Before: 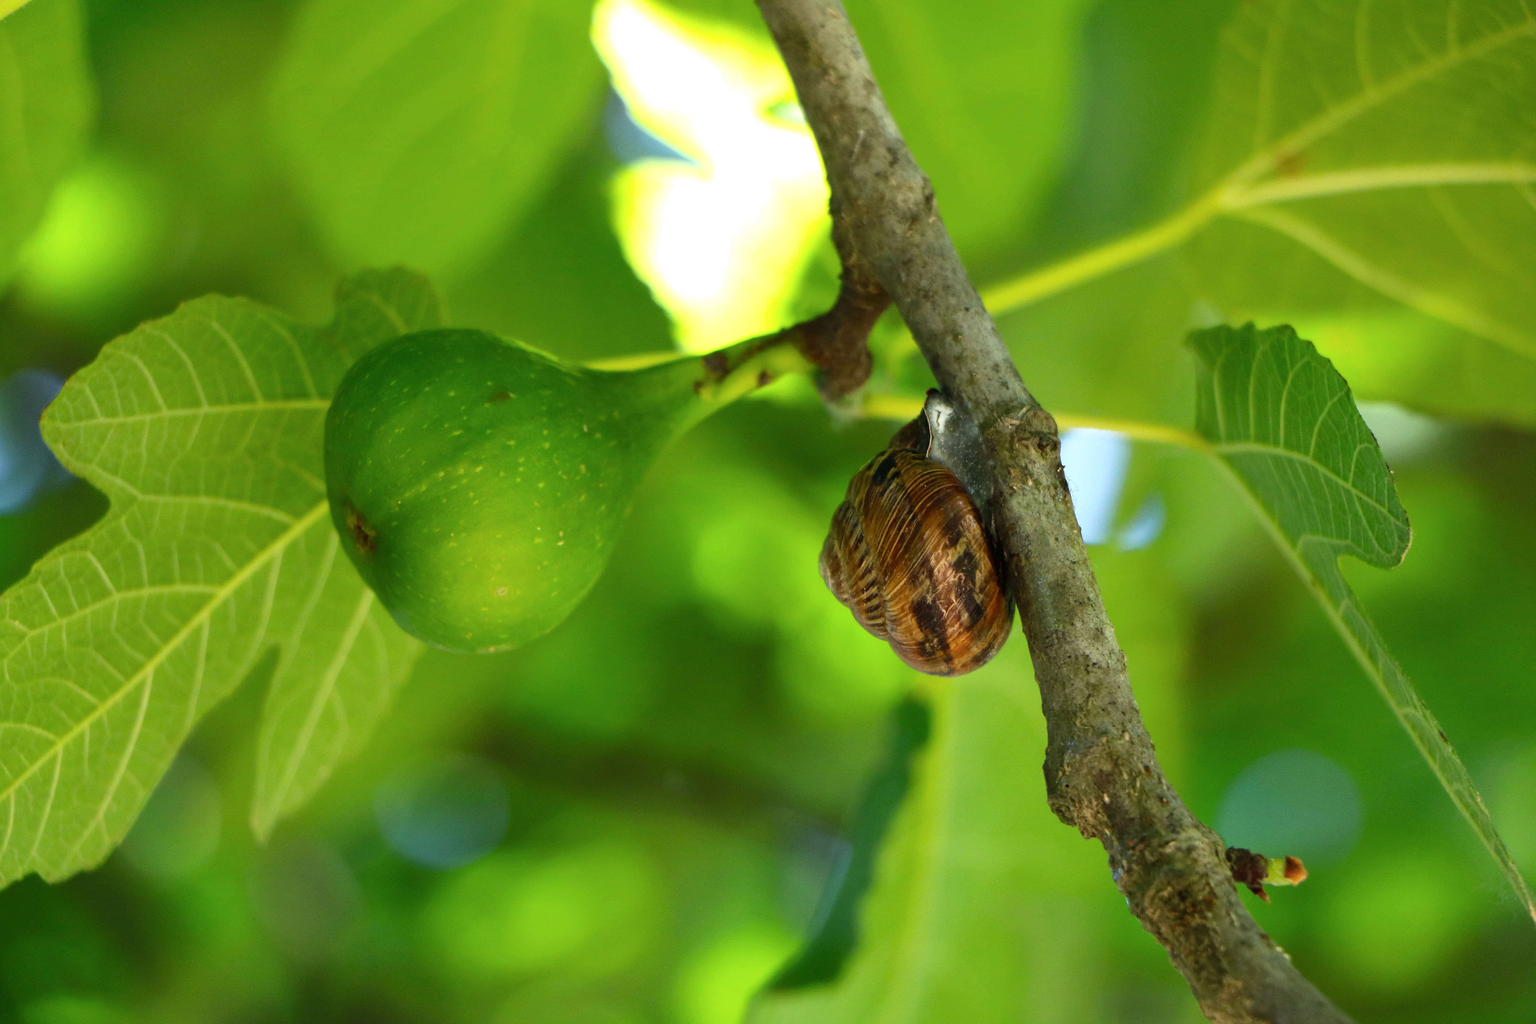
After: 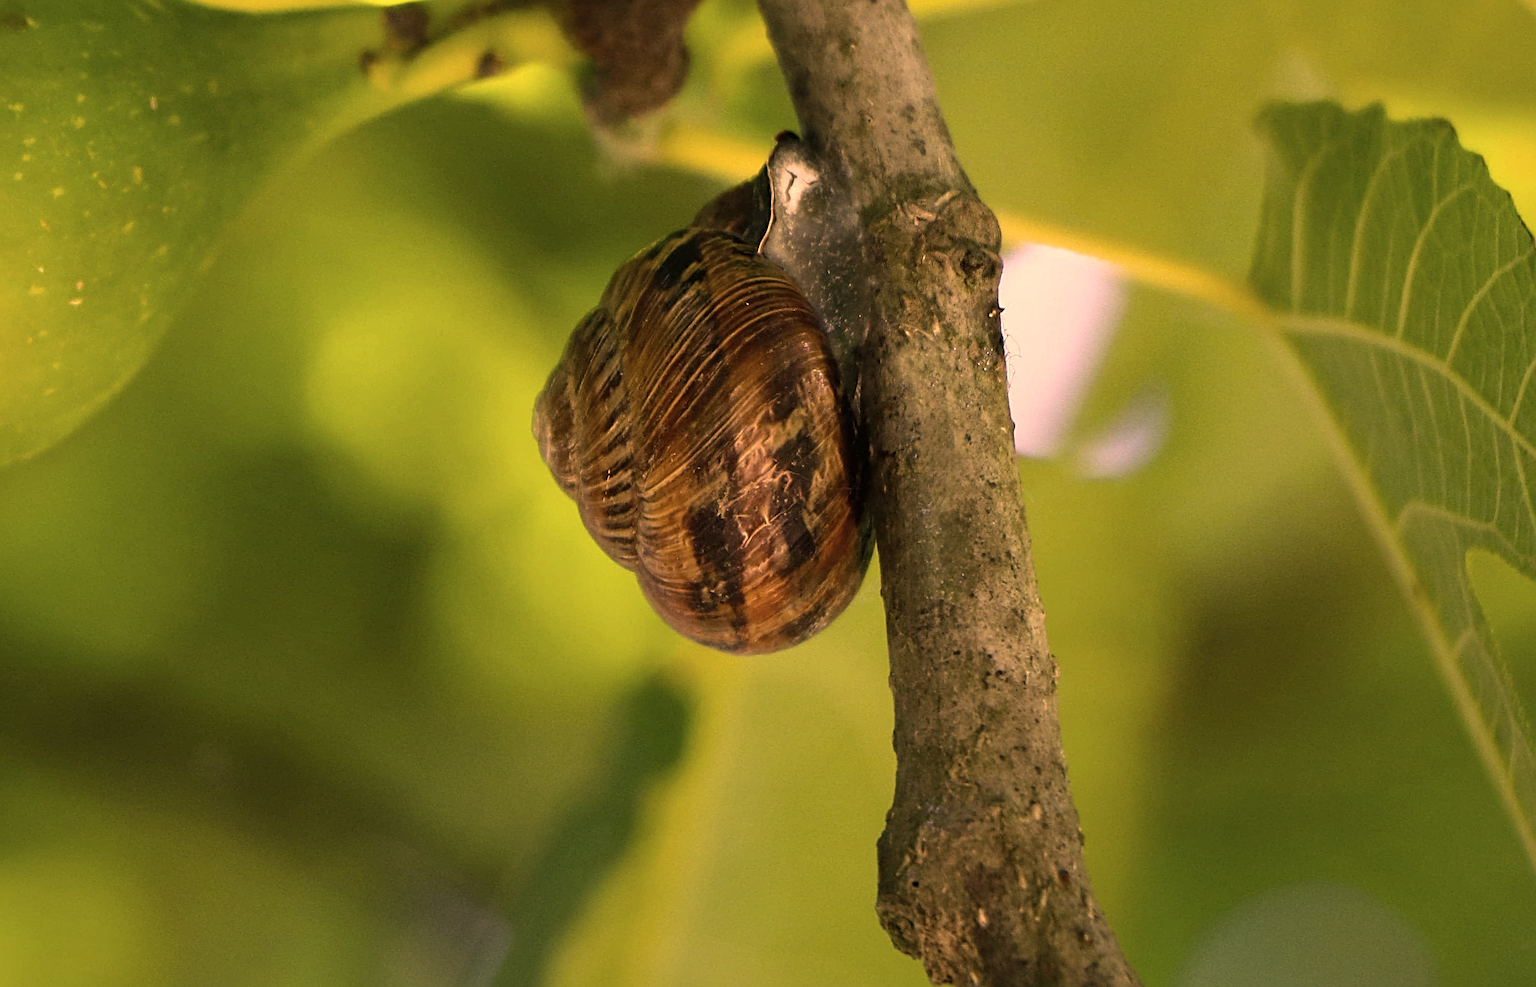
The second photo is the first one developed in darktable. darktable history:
graduated density: rotation -180°, offset 27.42
color correction: highlights a* 40, highlights b* 40, saturation 0.69
crop: left 35.03%, top 36.625%, right 14.663%, bottom 20.057%
rotate and perspective: rotation 9.12°, automatic cropping off
sharpen: radius 4
velvia: on, module defaults
